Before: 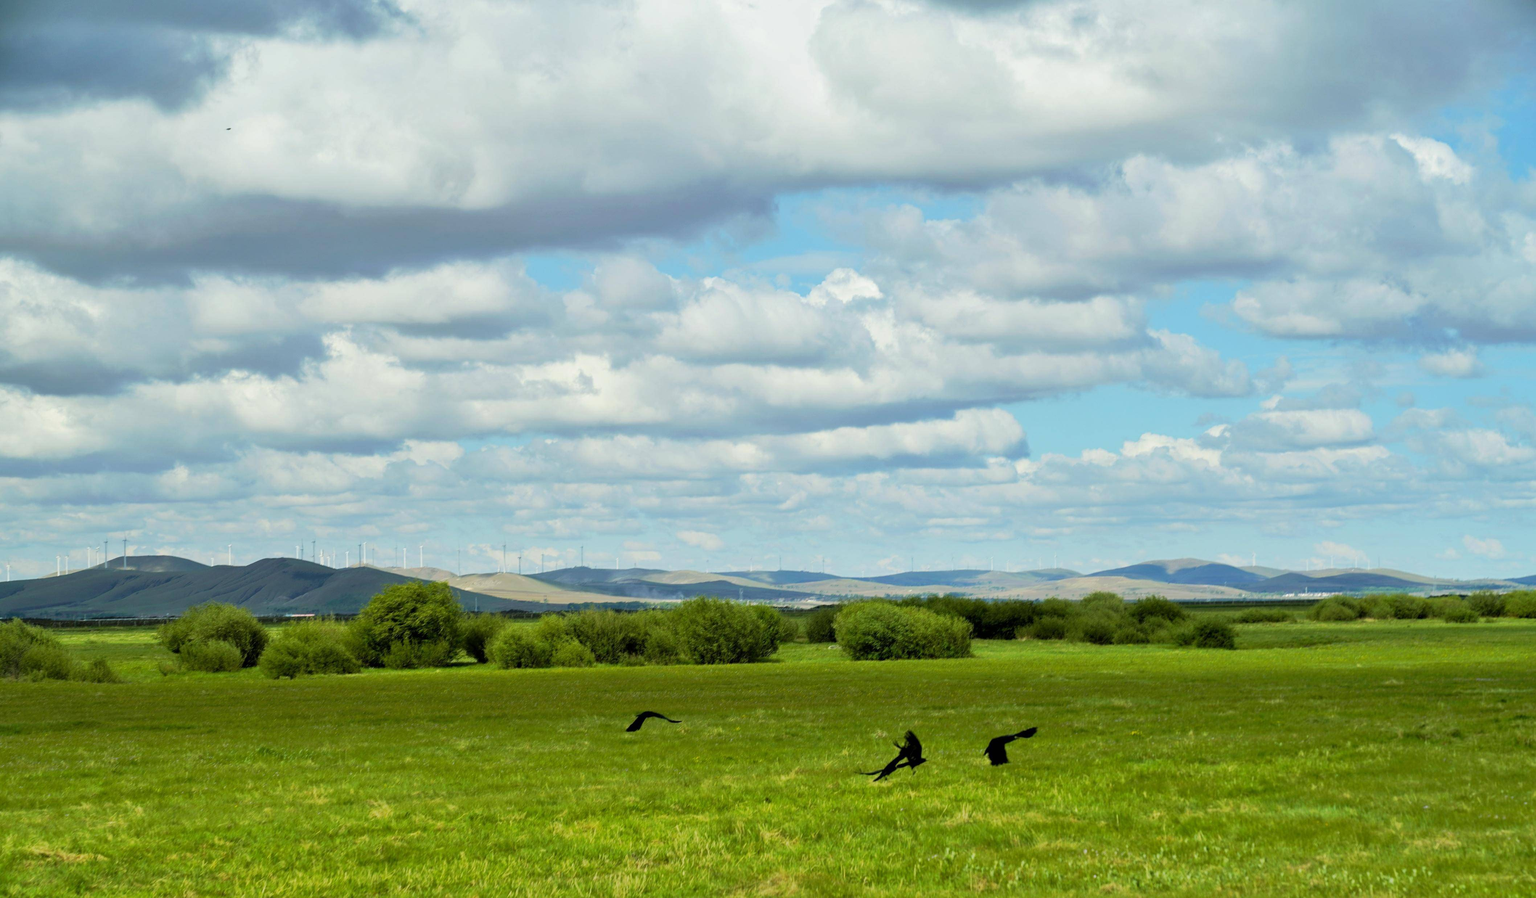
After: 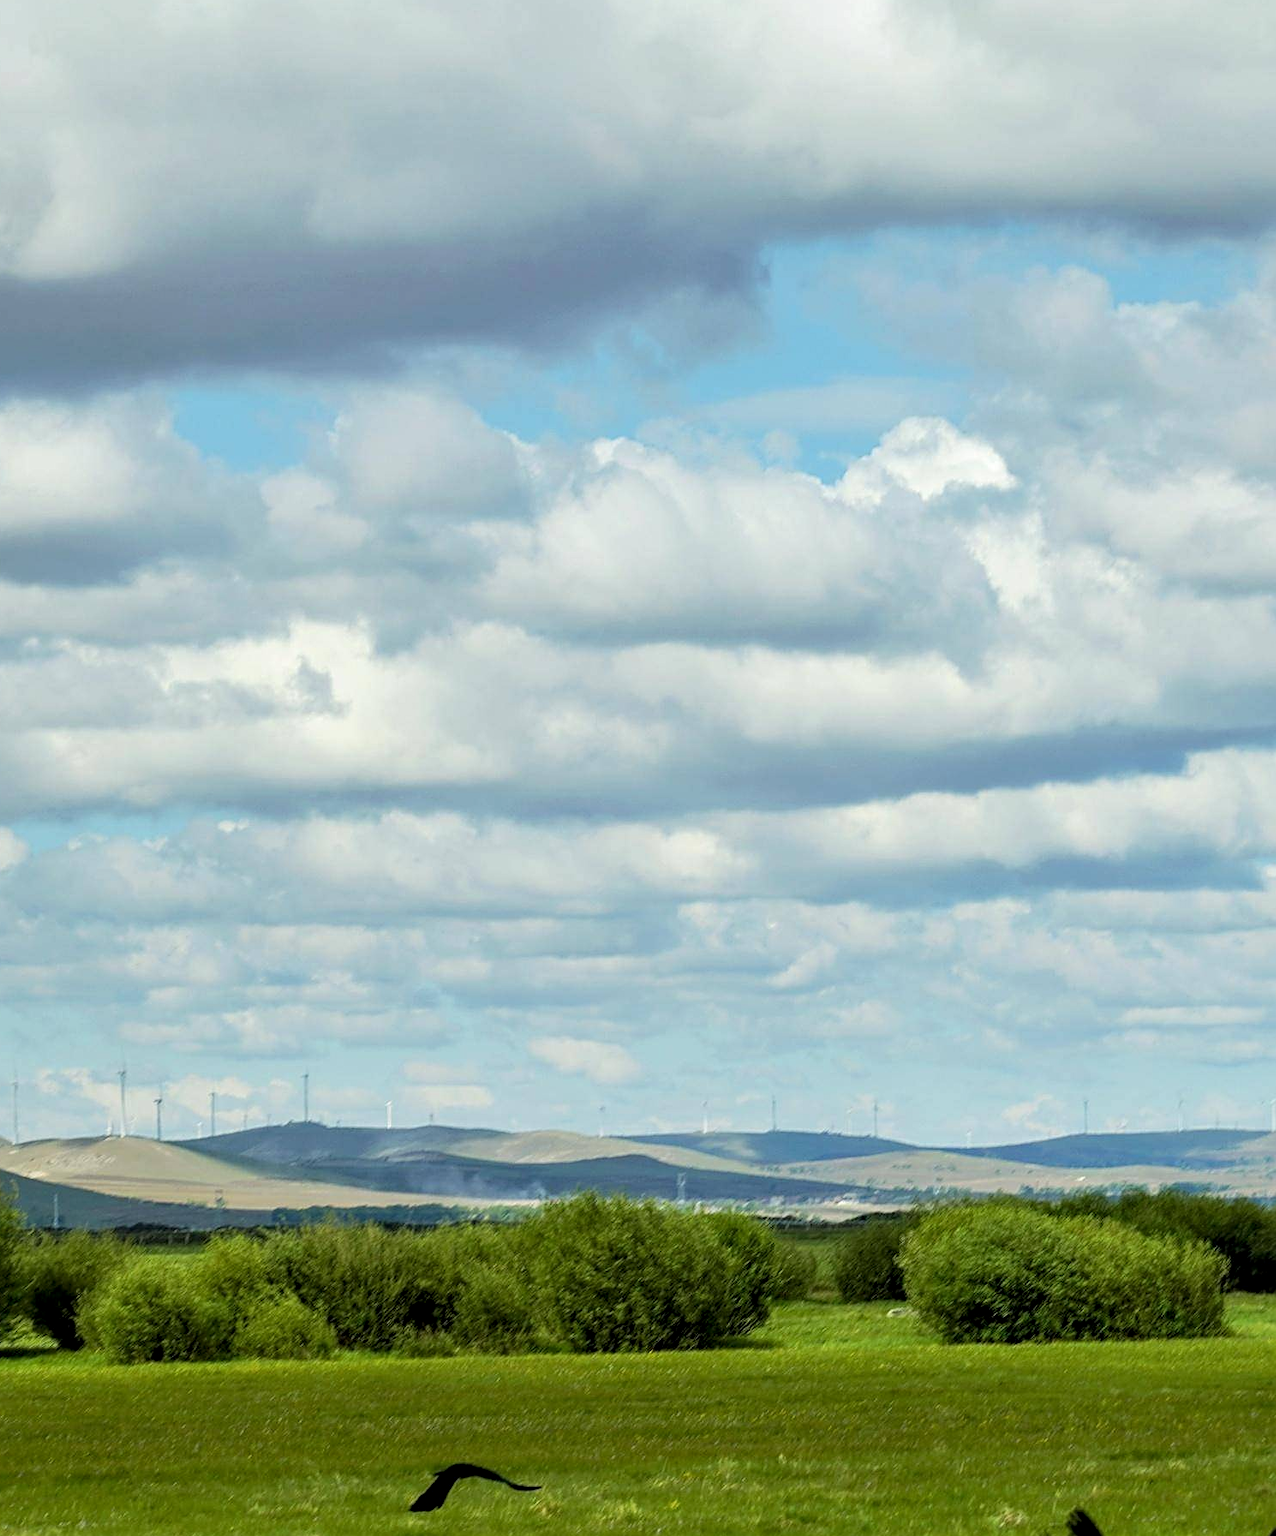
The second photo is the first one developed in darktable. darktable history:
local contrast: on, module defaults
sharpen: on, module defaults
crop and rotate: left 29.476%, top 10.214%, right 35.32%, bottom 17.333%
